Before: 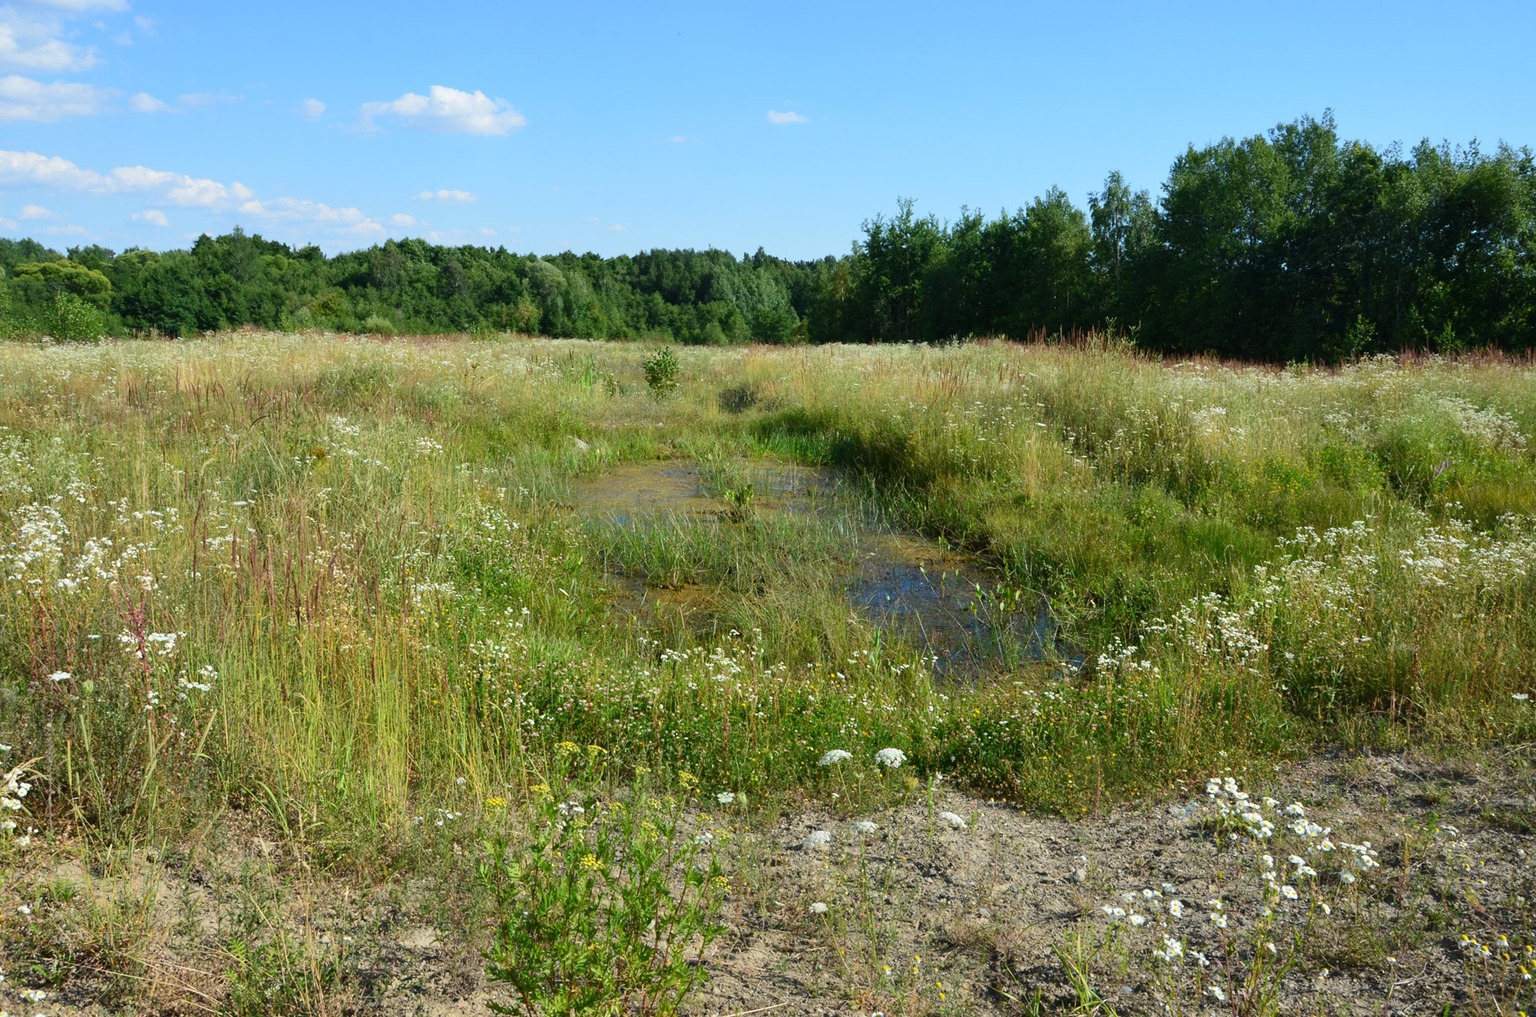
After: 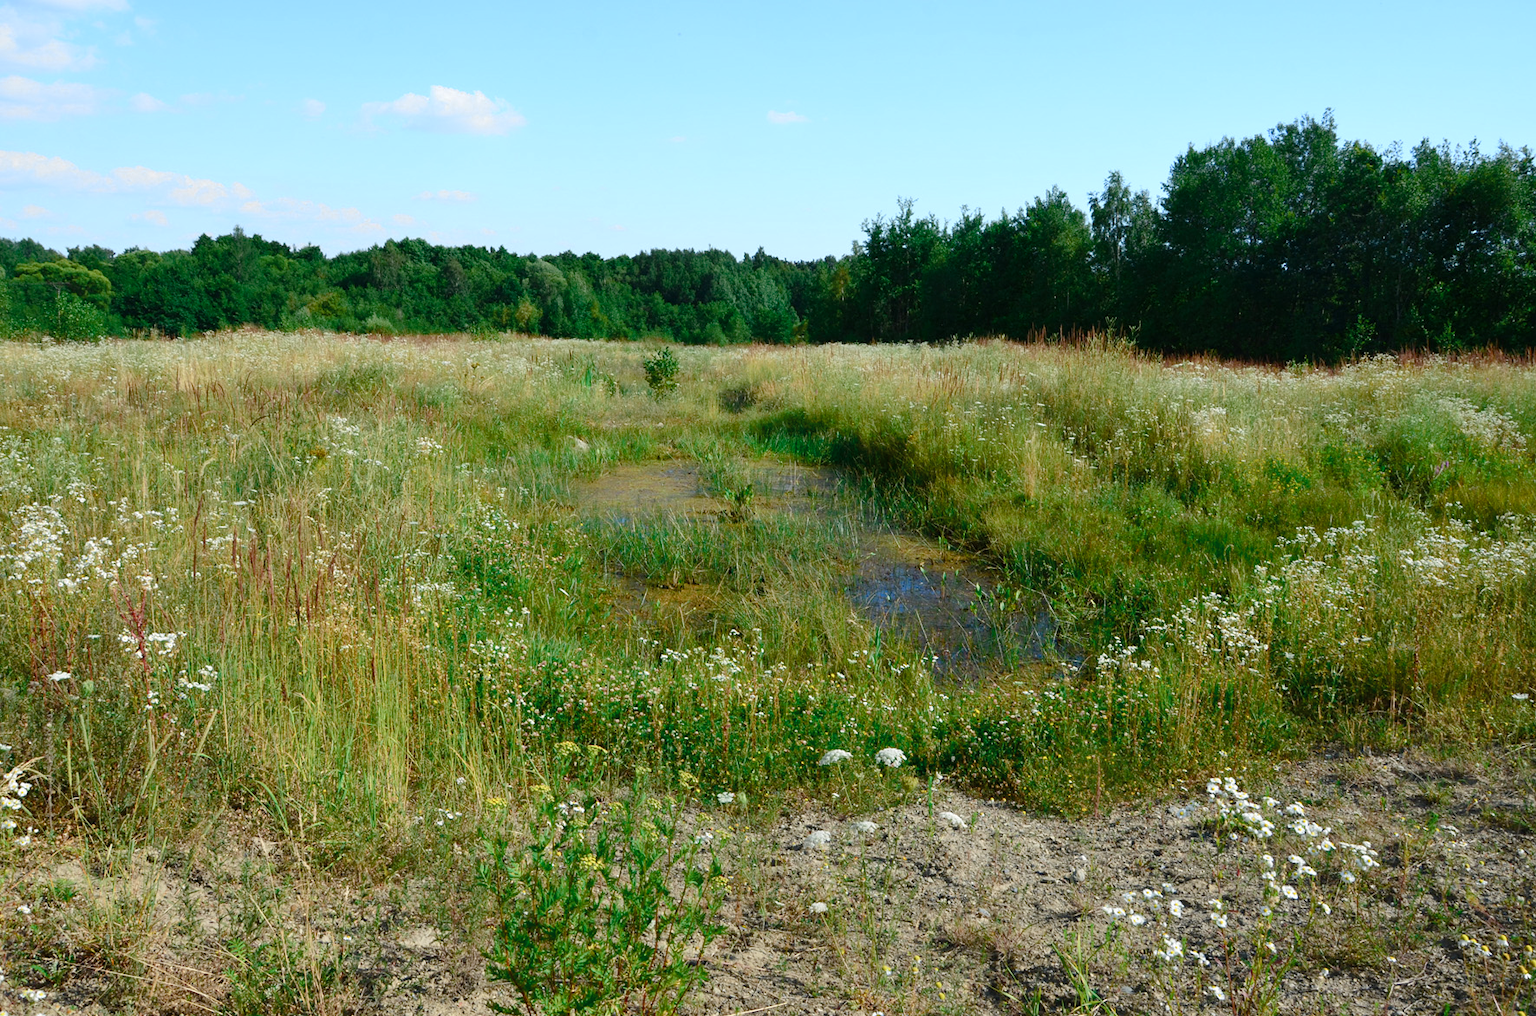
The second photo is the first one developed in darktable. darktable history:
color zones: curves: ch0 [(0, 0.5) (0.125, 0.4) (0.25, 0.5) (0.375, 0.4) (0.5, 0.4) (0.625, 0.6) (0.75, 0.6) (0.875, 0.5)]; ch1 [(0, 0.4) (0.125, 0.5) (0.25, 0.4) (0.375, 0.4) (0.5, 0.4) (0.625, 0.4) (0.75, 0.5) (0.875, 0.4)]; ch2 [(0, 0.6) (0.125, 0.5) (0.25, 0.5) (0.375, 0.6) (0.5, 0.6) (0.625, 0.5) (0.75, 0.5) (0.875, 0.5)]
color balance rgb: perceptual saturation grading › global saturation 20%, perceptual saturation grading › highlights -25%, perceptual saturation grading › shadows 50%
